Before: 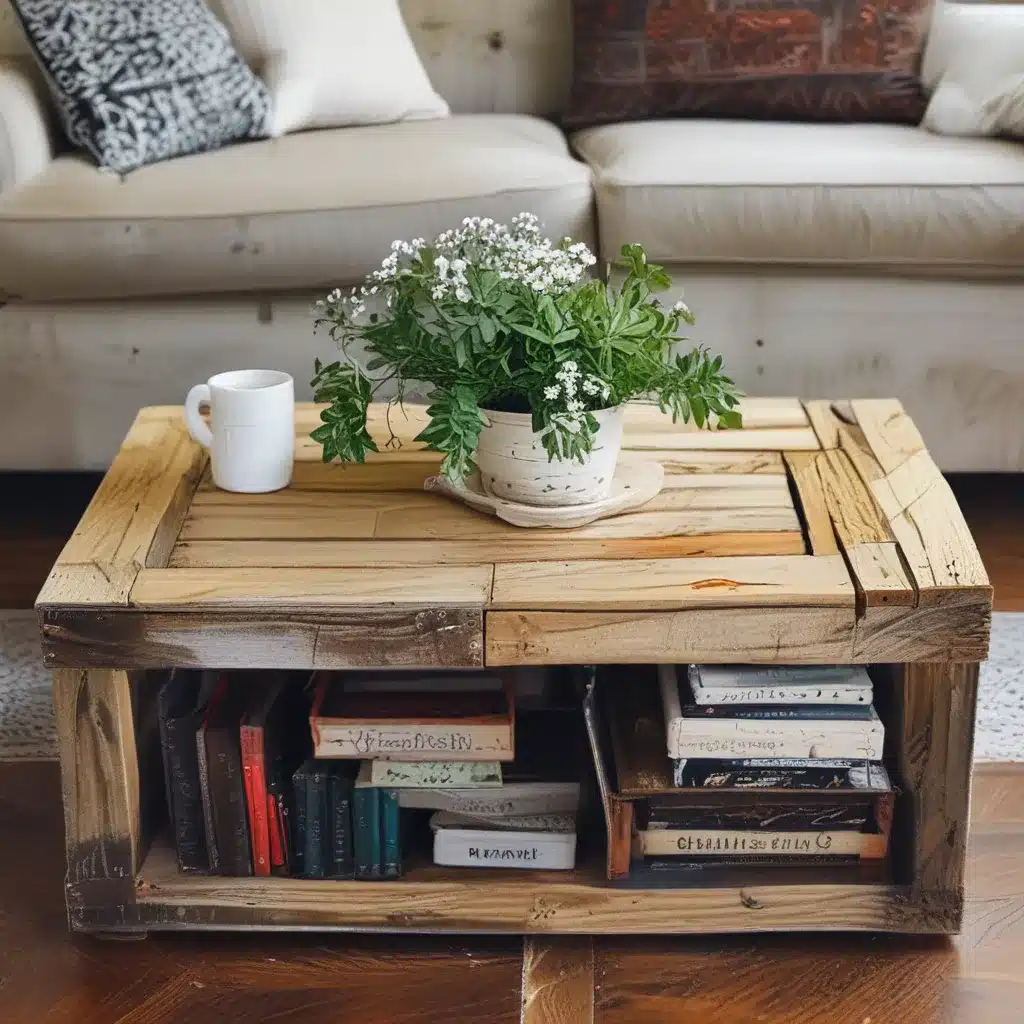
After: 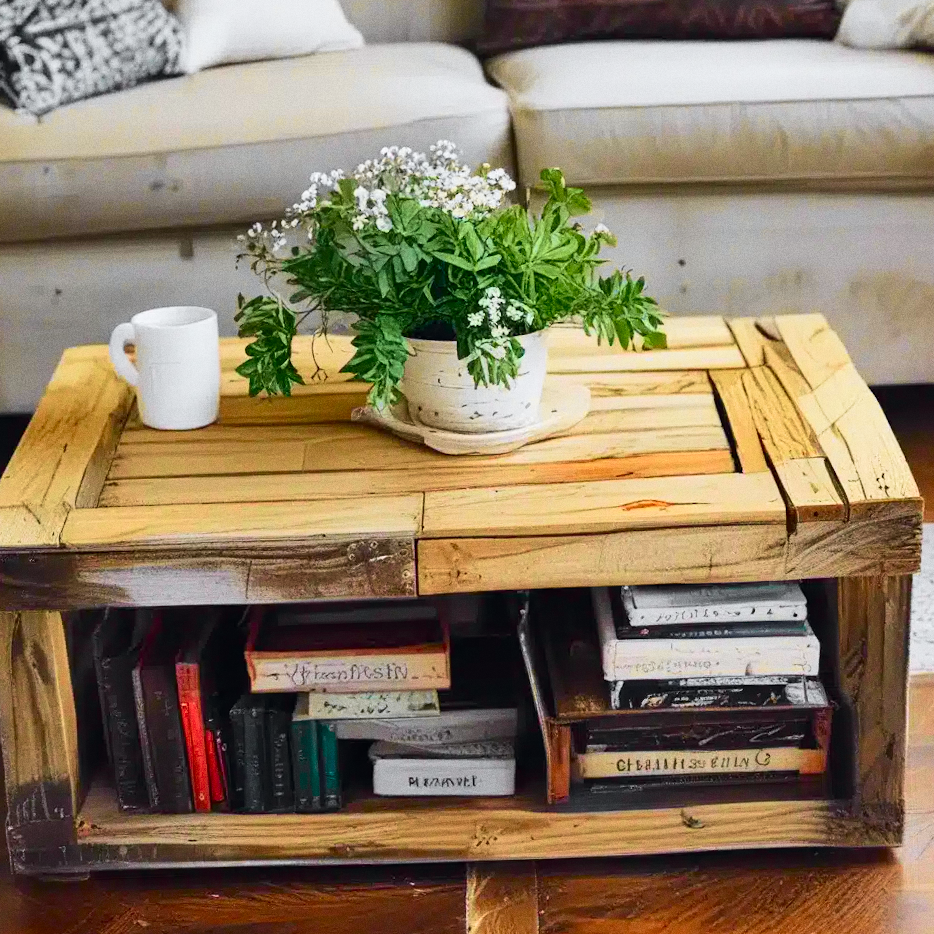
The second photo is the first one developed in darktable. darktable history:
crop and rotate: angle 1.96°, left 5.673%, top 5.673%
velvia: on, module defaults
grain: coarseness 0.09 ISO
exposure: black level correction 0.001, compensate highlight preservation false
tone curve: curves: ch0 [(0, 0) (0.071, 0.047) (0.266, 0.26) (0.491, 0.552) (0.753, 0.818) (1, 0.983)]; ch1 [(0, 0) (0.346, 0.307) (0.408, 0.369) (0.463, 0.443) (0.482, 0.493) (0.502, 0.5) (0.517, 0.518) (0.55, 0.573) (0.597, 0.641) (0.651, 0.709) (1, 1)]; ch2 [(0, 0) (0.346, 0.34) (0.434, 0.46) (0.485, 0.494) (0.5, 0.494) (0.517, 0.506) (0.535, 0.545) (0.583, 0.634) (0.625, 0.686) (1, 1)], color space Lab, independent channels, preserve colors none
